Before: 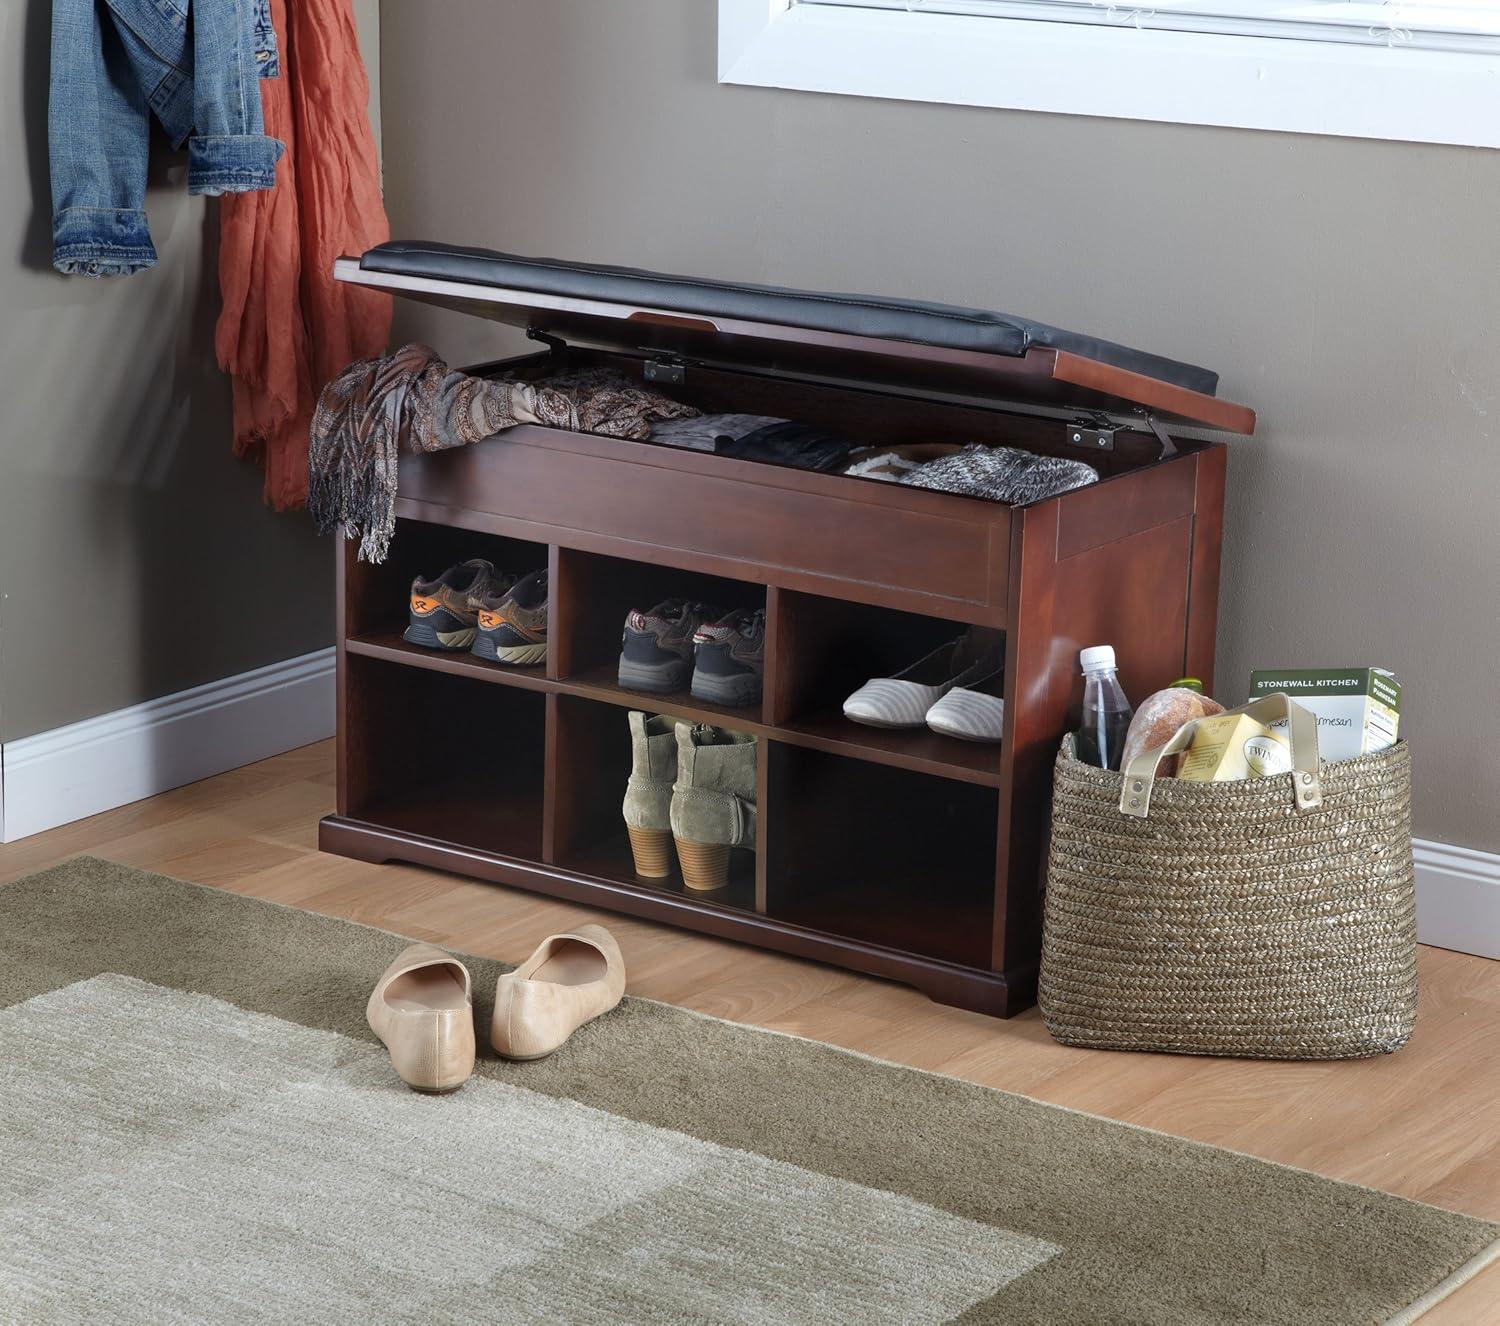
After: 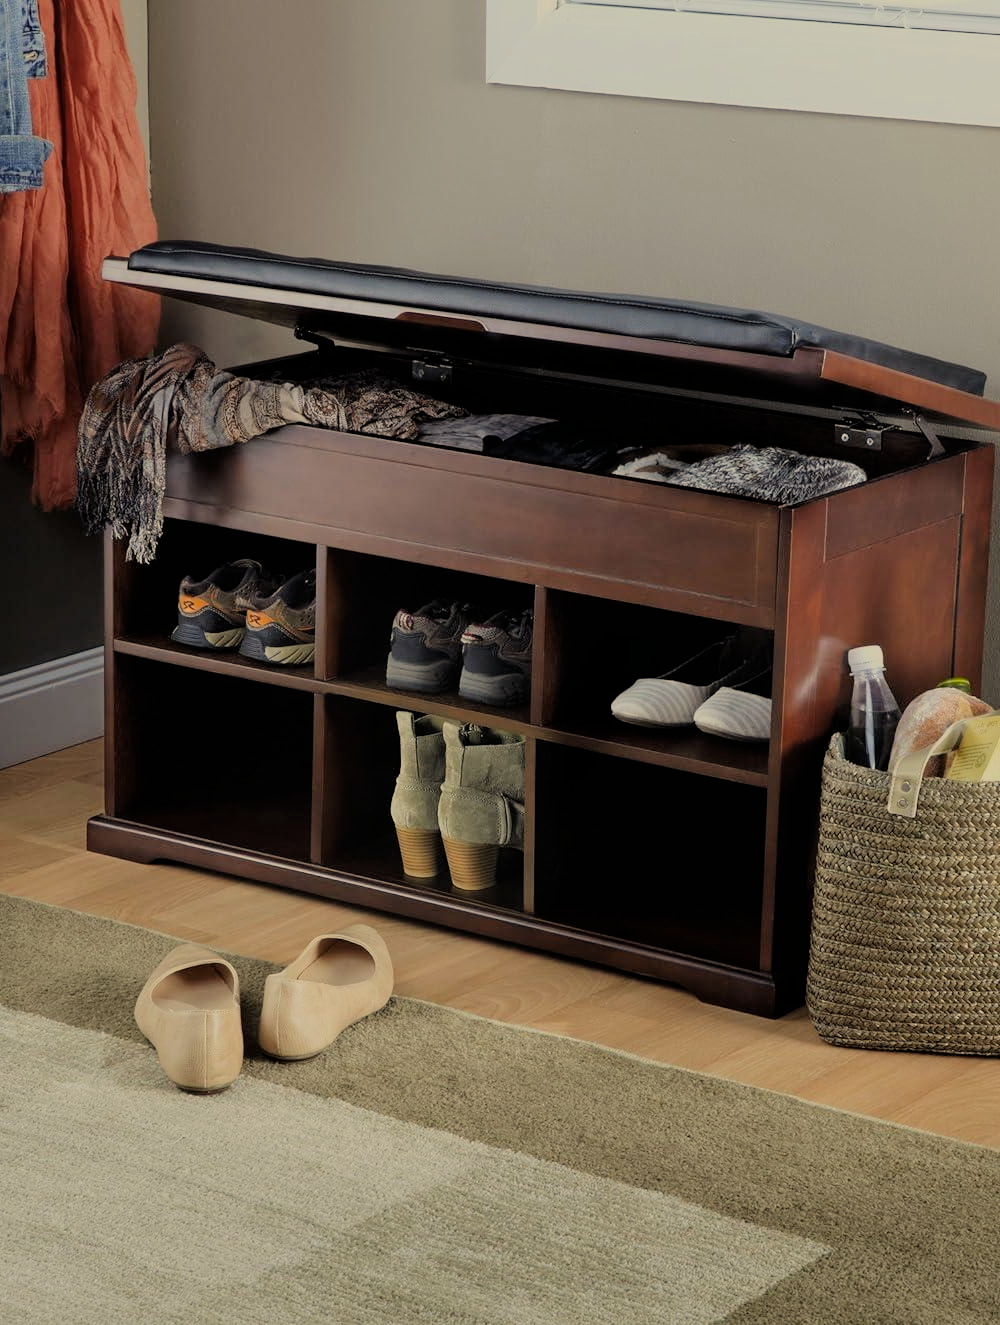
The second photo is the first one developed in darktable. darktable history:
exposure: compensate highlight preservation false
filmic rgb: black relative exposure -6.19 EV, white relative exposure 6.94 EV, hardness 2.25, color science v6 (2022)
color correction: highlights a* 1.27, highlights b* 17.9
crop and rotate: left 15.524%, right 17.804%
